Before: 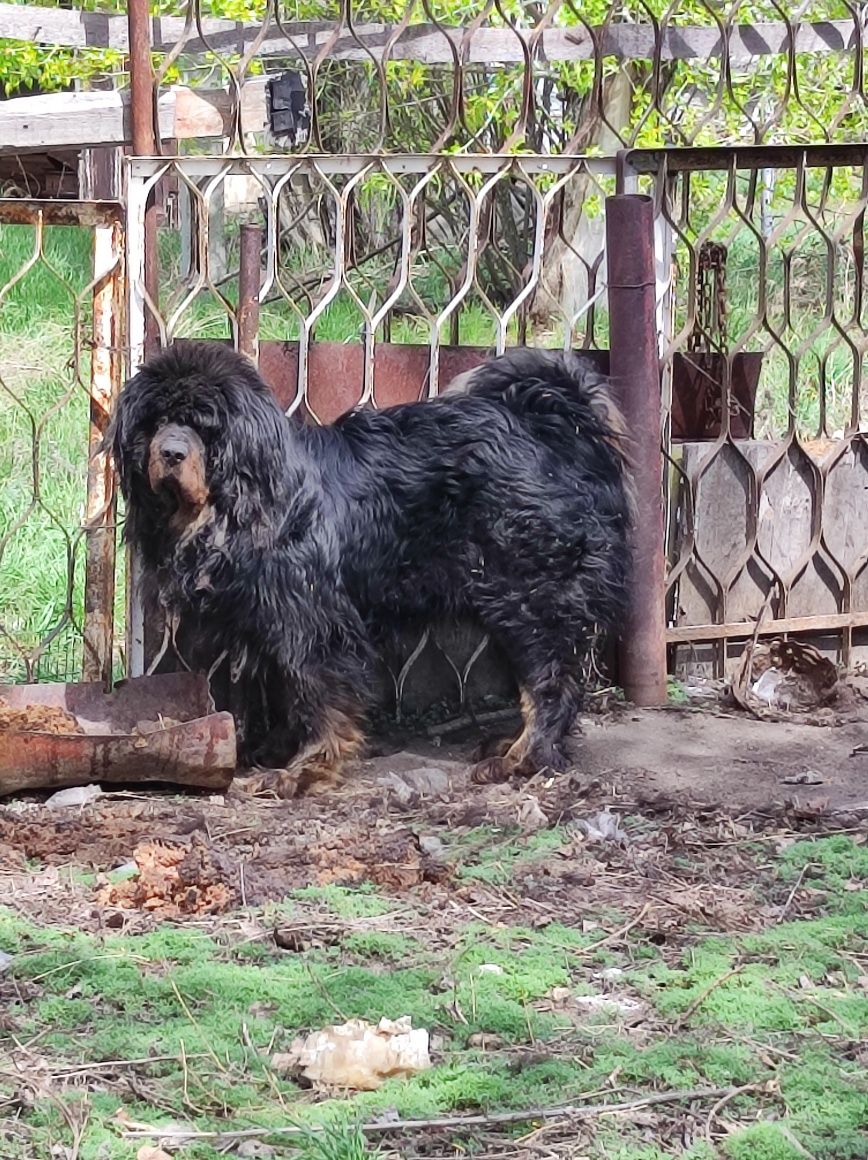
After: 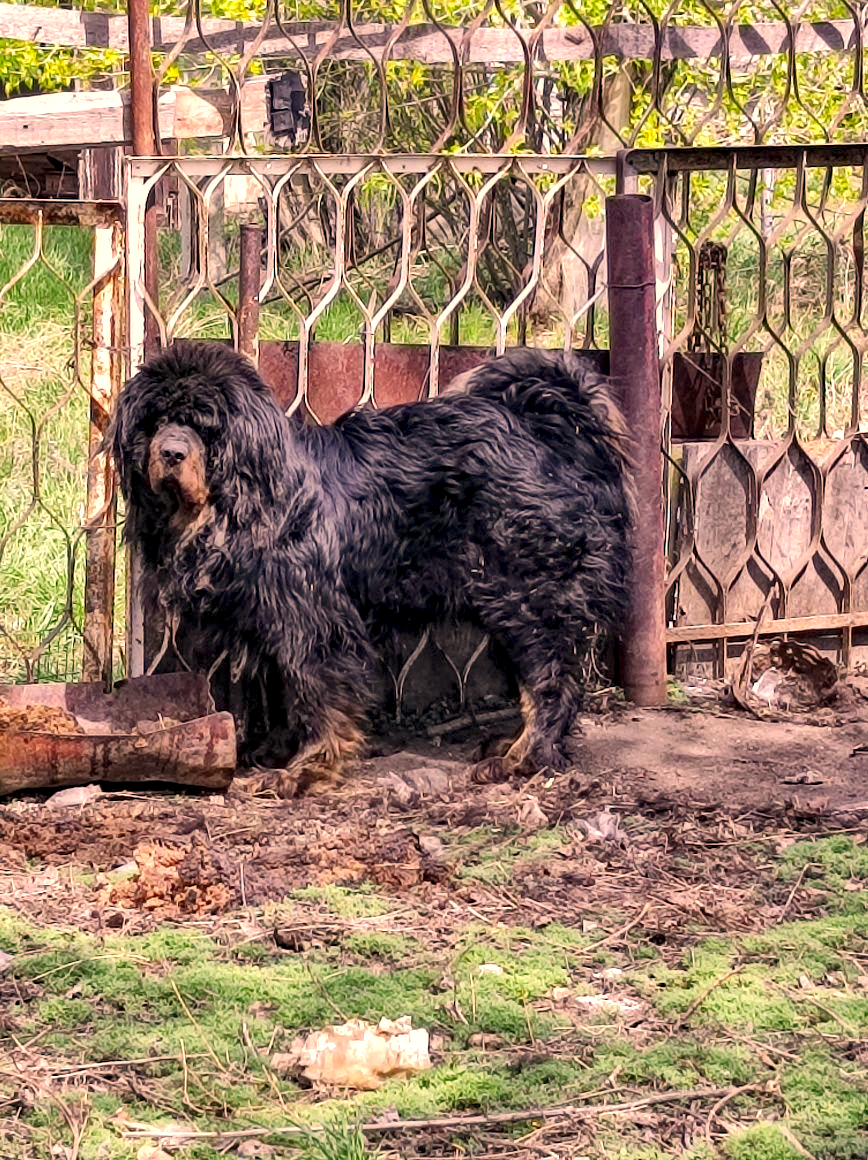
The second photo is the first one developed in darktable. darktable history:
local contrast: highlights 107%, shadows 99%, detail 199%, midtone range 0.2
haze removal: compatibility mode true, adaptive false
color correction: highlights a* 17.85, highlights b* 18.65
color balance rgb: perceptual saturation grading › global saturation 0.835%
